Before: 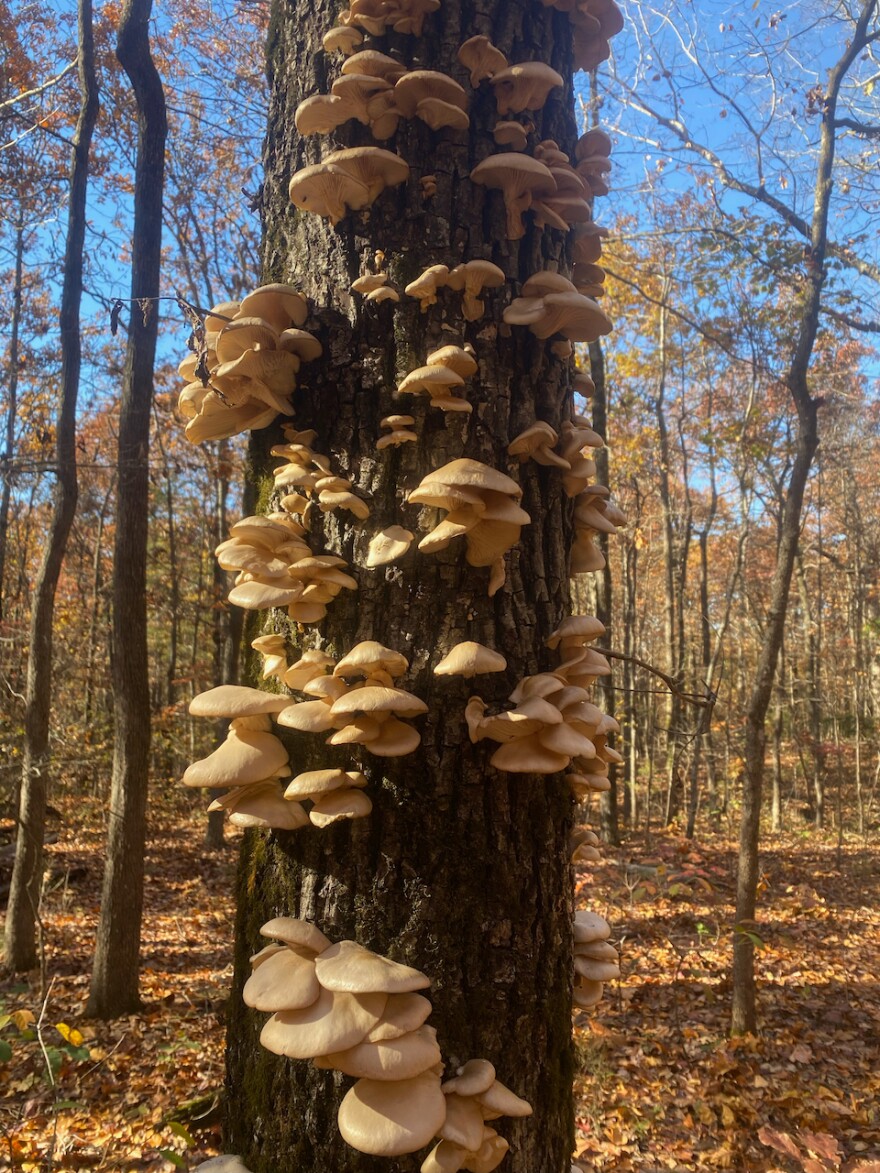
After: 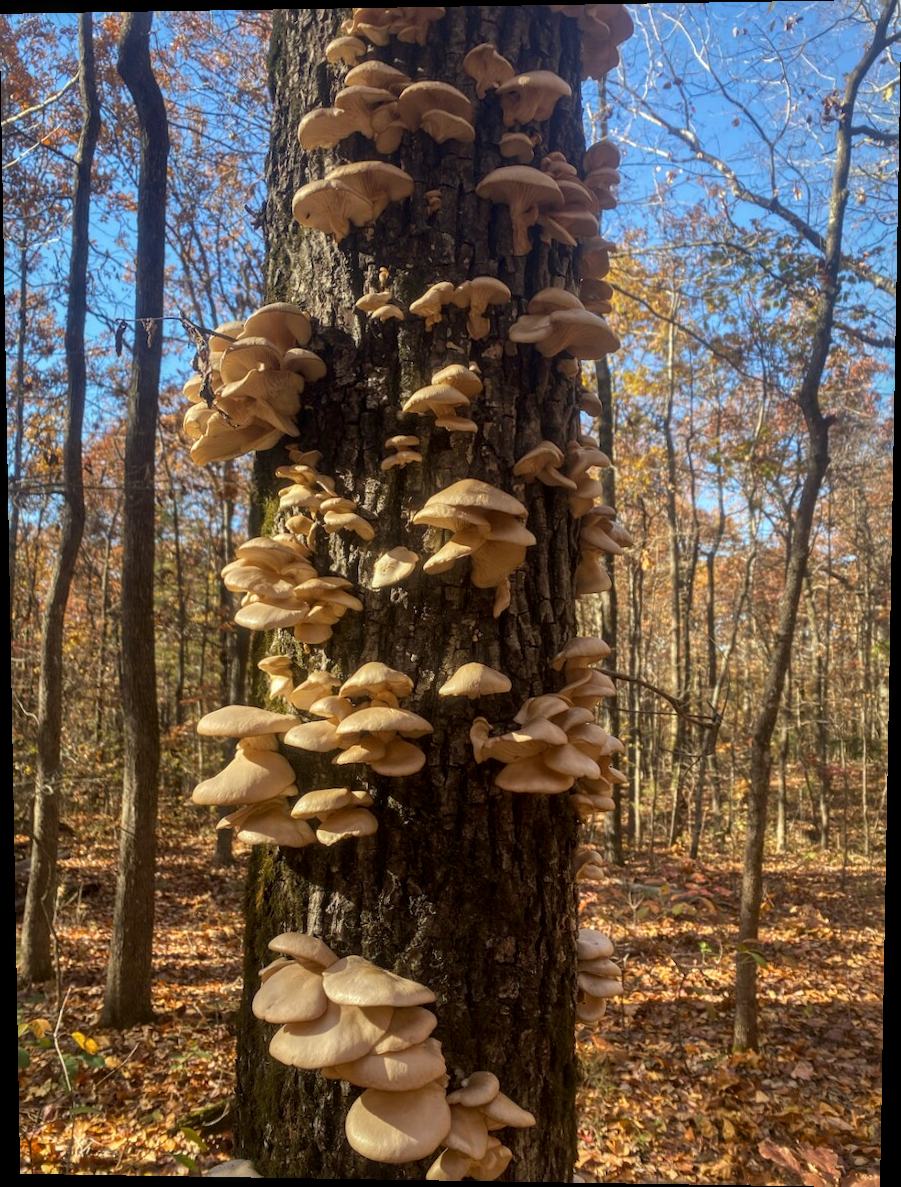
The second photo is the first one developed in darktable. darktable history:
rotate and perspective: lens shift (vertical) 0.048, lens shift (horizontal) -0.024, automatic cropping off
local contrast: on, module defaults
